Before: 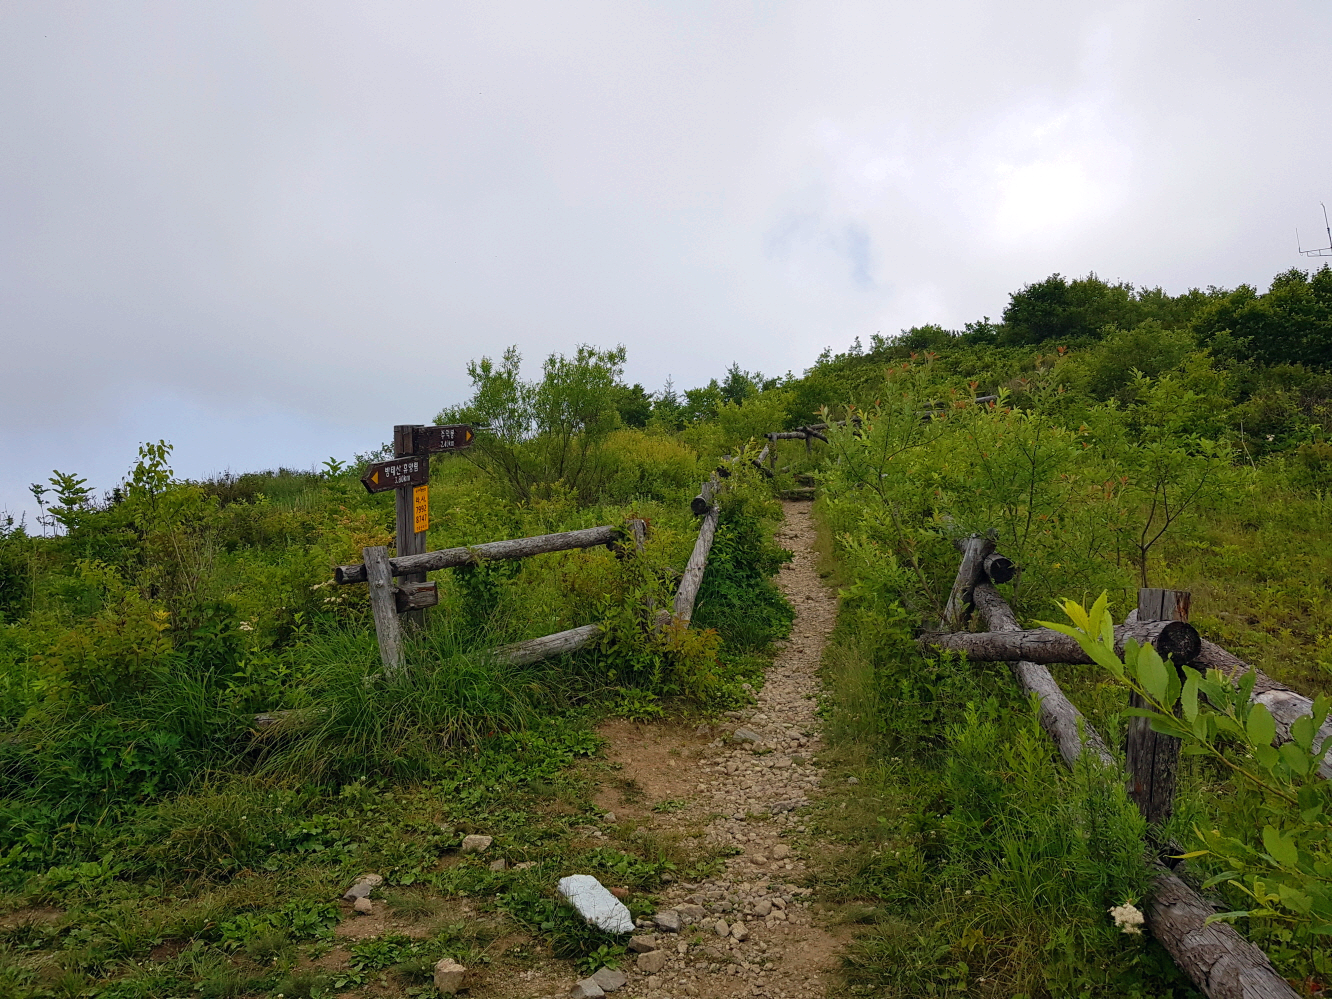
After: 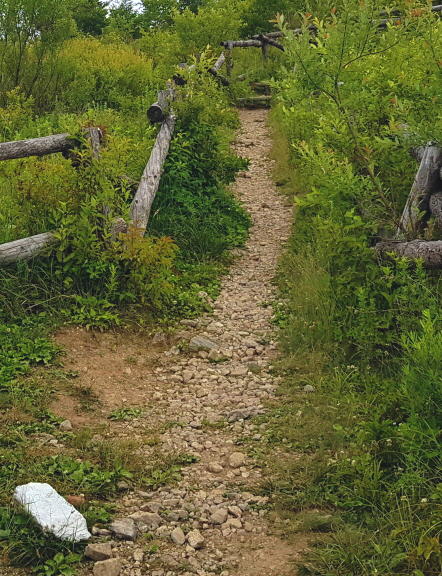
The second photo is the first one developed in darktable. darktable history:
crop: left 40.885%, top 39.331%, right 25.922%, bottom 2.983%
exposure: black level correction -0.005, exposure 0.618 EV, compensate exposure bias true, compensate highlight preservation false
